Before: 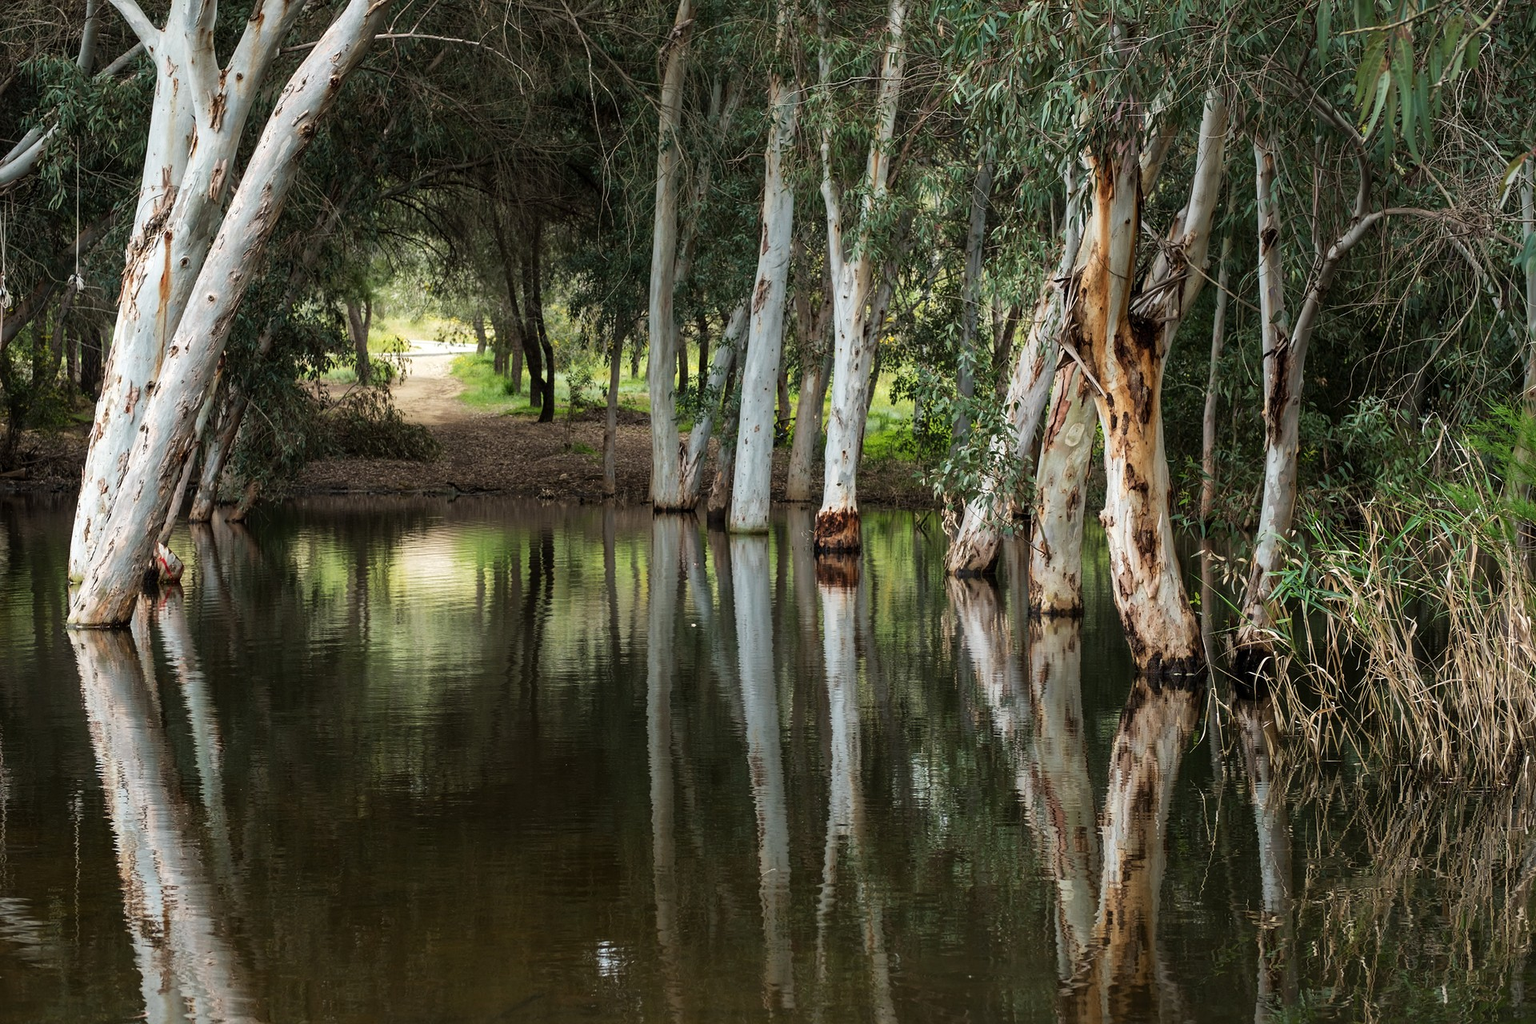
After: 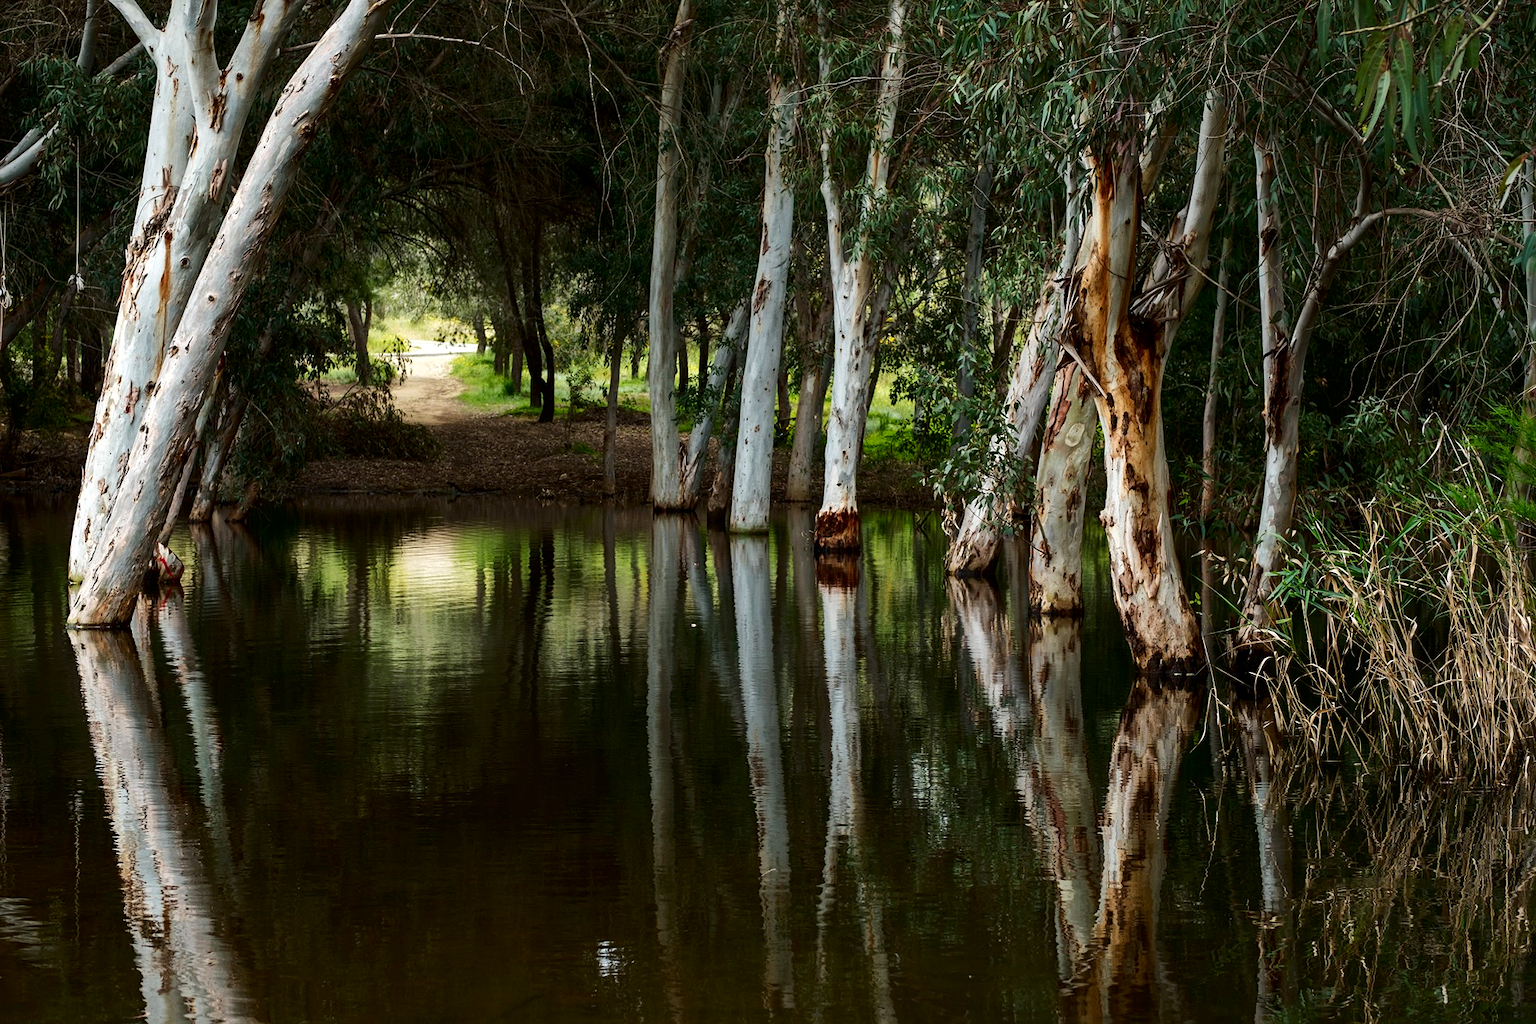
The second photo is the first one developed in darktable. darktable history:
shadows and highlights: radius 171.16, shadows 27, white point adjustment 3.13, highlights -67.95, soften with gaussian
contrast brightness saturation: contrast 0.1, brightness -0.26, saturation 0.14
